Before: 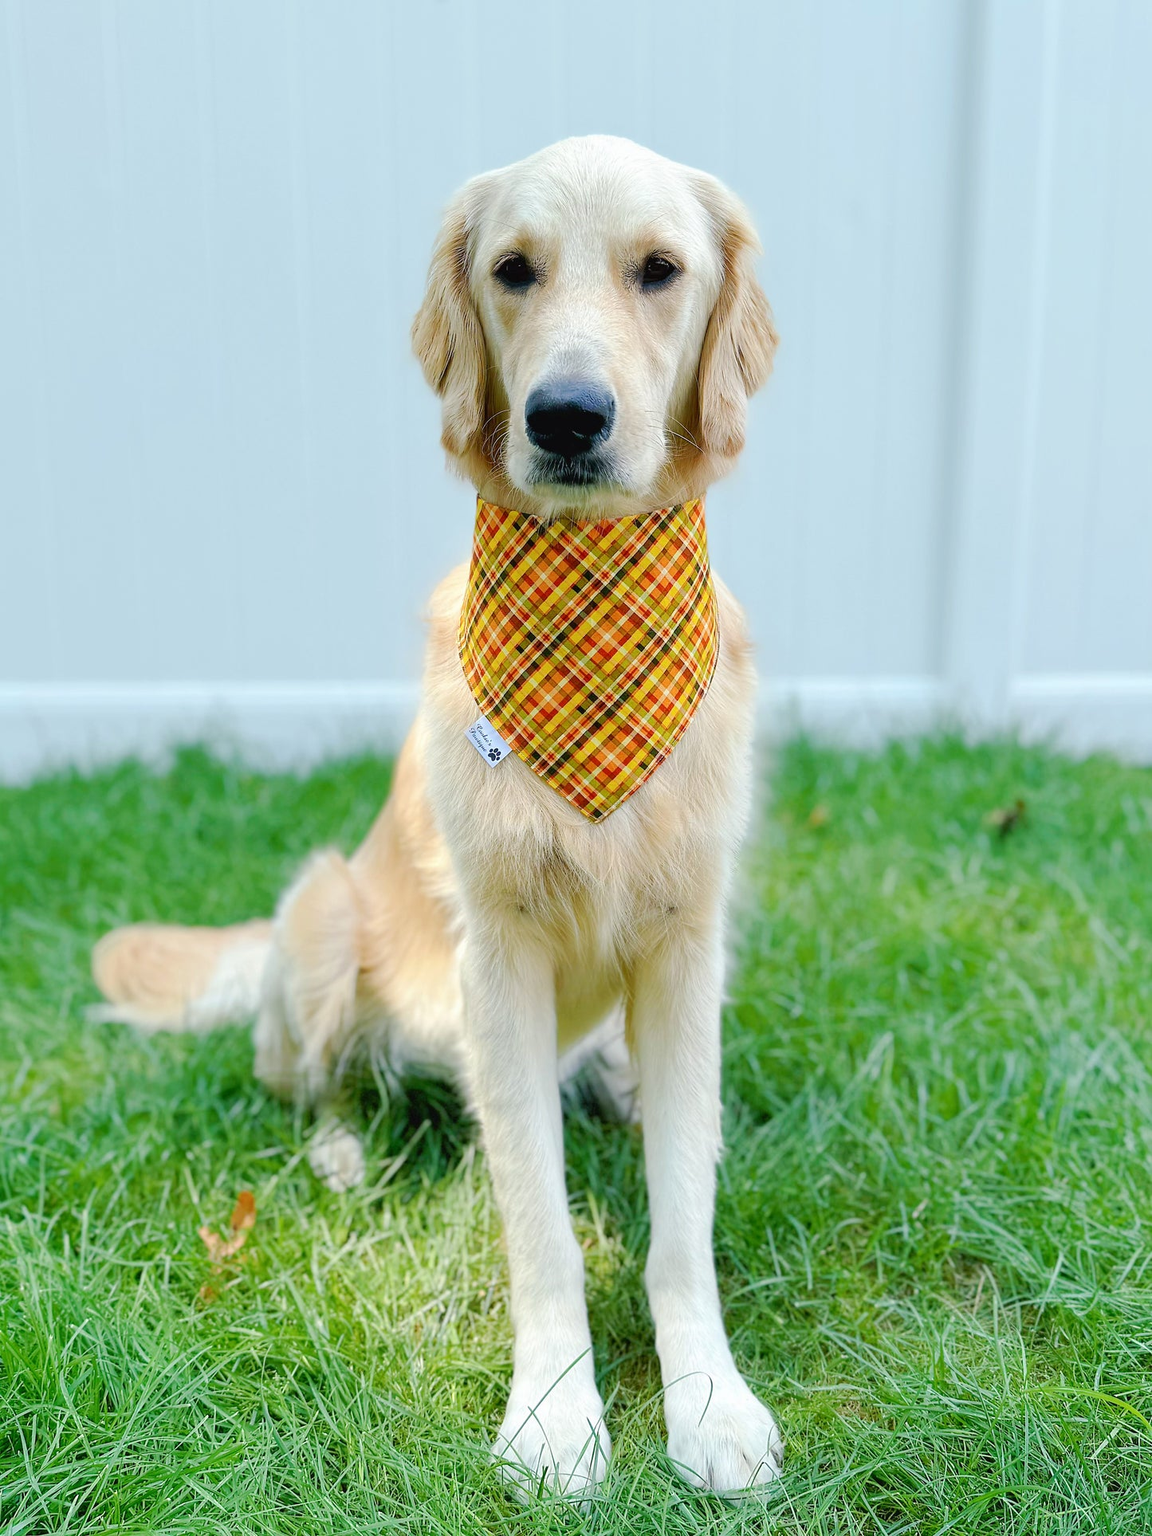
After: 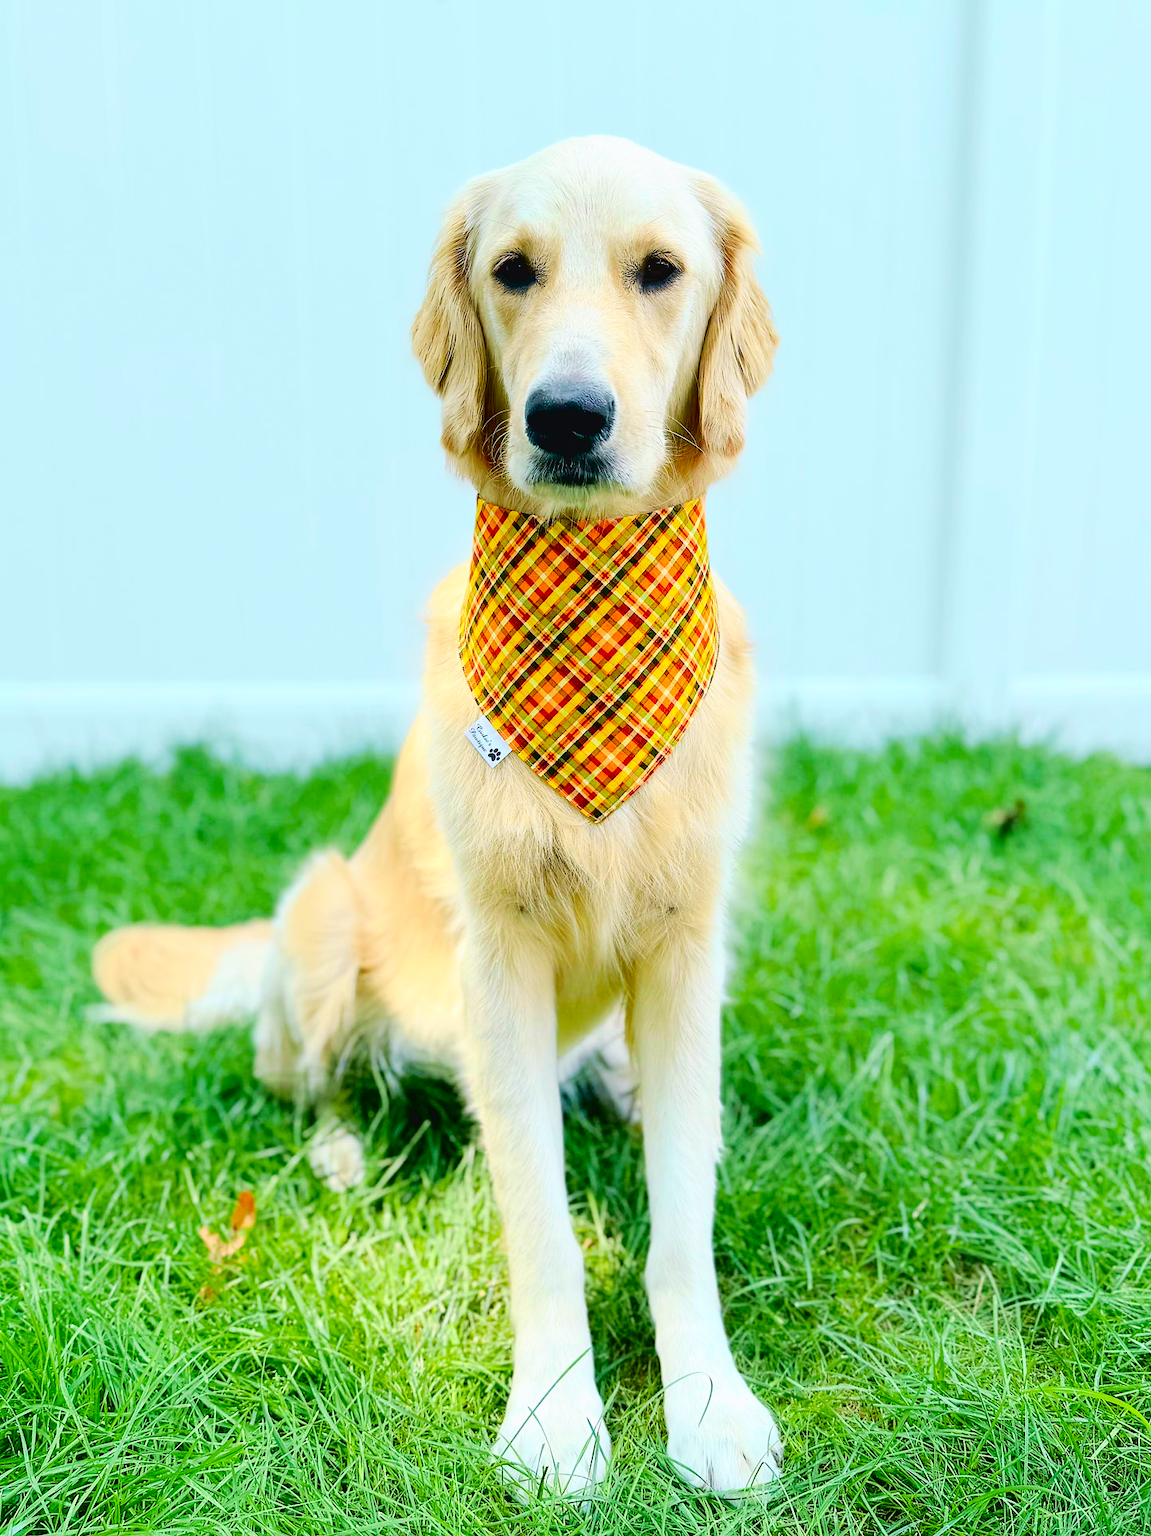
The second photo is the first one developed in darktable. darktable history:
tone curve: curves: ch0 [(0, 0.023) (0.132, 0.075) (0.251, 0.186) (0.441, 0.476) (0.662, 0.757) (0.849, 0.927) (1, 0.99)]; ch1 [(0, 0) (0.447, 0.411) (0.483, 0.469) (0.498, 0.496) (0.518, 0.514) (0.561, 0.59) (0.606, 0.659) (0.657, 0.725) (0.869, 0.916) (1, 1)]; ch2 [(0, 0) (0.307, 0.315) (0.425, 0.438) (0.483, 0.477) (0.503, 0.503) (0.526, 0.553) (0.552, 0.601) (0.615, 0.669) (0.703, 0.797) (0.985, 0.966)], color space Lab, independent channels
